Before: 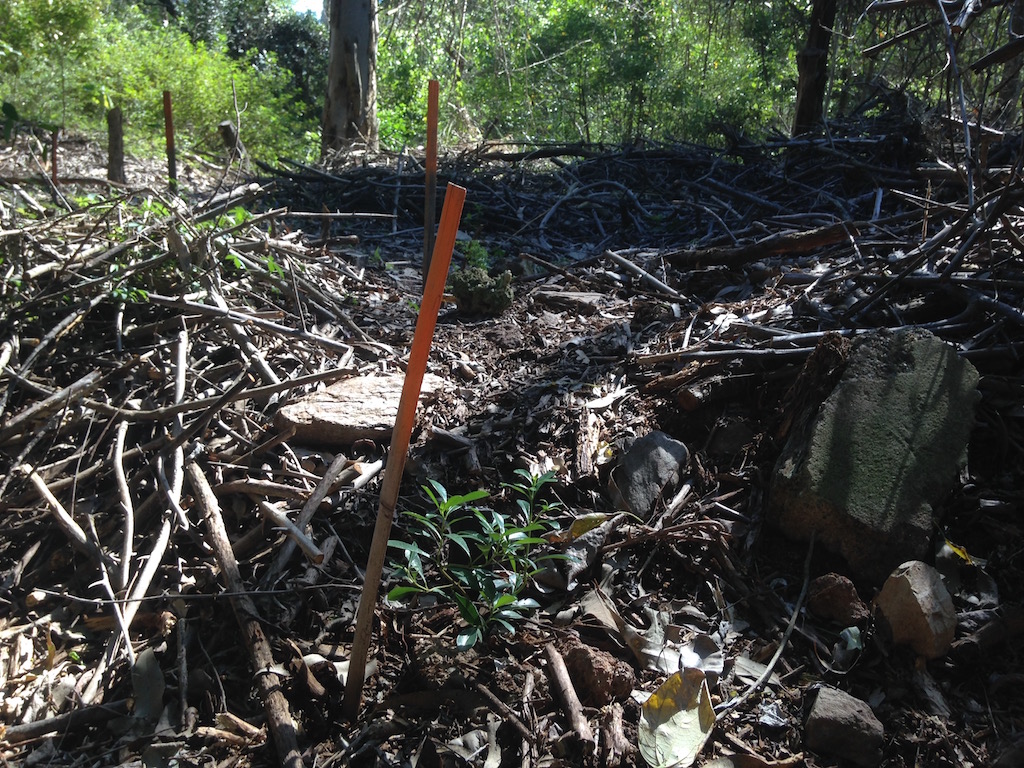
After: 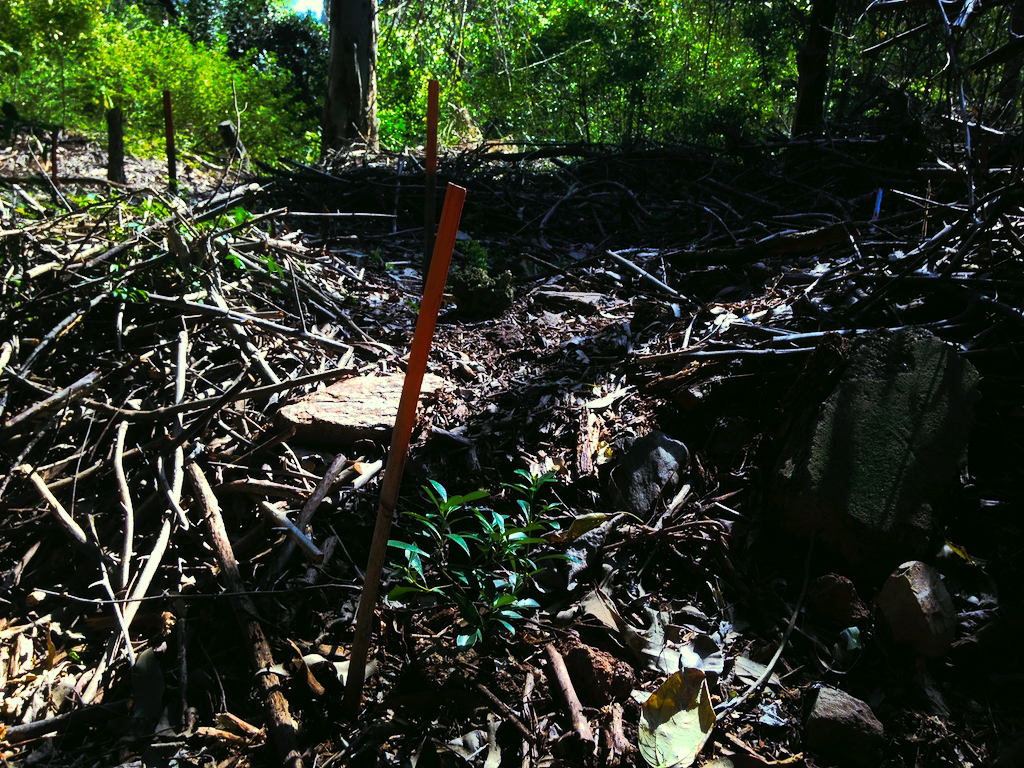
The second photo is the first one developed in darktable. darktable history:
tone curve: curves: ch0 [(0, 0) (0.003, 0.011) (0.011, 0.014) (0.025, 0.018) (0.044, 0.023) (0.069, 0.028) (0.1, 0.031) (0.136, 0.039) (0.177, 0.056) (0.224, 0.081) (0.277, 0.129) (0.335, 0.188) (0.399, 0.256) (0.468, 0.367) (0.543, 0.514) (0.623, 0.684) (0.709, 0.785) (0.801, 0.846) (0.898, 0.884) (1, 1)], preserve colors none
color look up table: target L [102.38, 70.78, 95.34, 94.14, 93.11, 59.26, 73.87, 58.57, 57.78, 74.24, 53.94, 46.97, 48.72, 26.1, 202.2, 84.85, 61.37, 59.28, 54.74, 51.88, 56.65, 34.74, 32.51, 25.71, 71.92, 62, 61.19, 61.58, 57.54, 54.89, 51.11, 56.44, 48.54, 50.18, 40.14, 34.03, 41.93, 7.361, 4.533, 94.58, 89.4, 88.62, 65.23, 71.9, 59.96, 54.59, 51.74, 33.9, 9.287], target a [-17.8, -13.57, -94.49, -102.25, -98.04, -30.91, -35.78, -25.63, -6.469, -50.9, -26.73, -20.82, -20.71, -23.33, 0, 51.7, 18.95, 36.9, 9.234, 40.6, 54.75, 37.97, 38.63, 11.95, 71.41, 9.751, 74.99, 76.72, 7.474, 27.79, 39.37, 61.39, 40.2, 51.42, 38.54, 0, 44.18, 43.73, 30.98, -88.27, -39.99, -72.66, -8.689, -28.69, -2.841, 12.28, -8.479, 12.44, -24.6], target b [71.24, 45.16, 68.67, 51.54, 39.8, 31.58, 12.64, 31.67, 32.82, 19.51, 31.73, 32.15, 11.82, 39.9, -0.002, 17.47, 38.74, 27.55, 37.07, 43.76, 3.656, 46.01, 4.496, 40.94, -54.88, -52.49, -70.07, -71.8, -79.79, -3.066, -89.95, -77.08, -2.677, -89.91, -19.46, -0.004, -104.72, -47.65, 0.496, -14.93, -24.93, -29.02, -67.9, -52.21, -58.57, -83.31, -16.25, -31.76, 3.335], num patches 49
